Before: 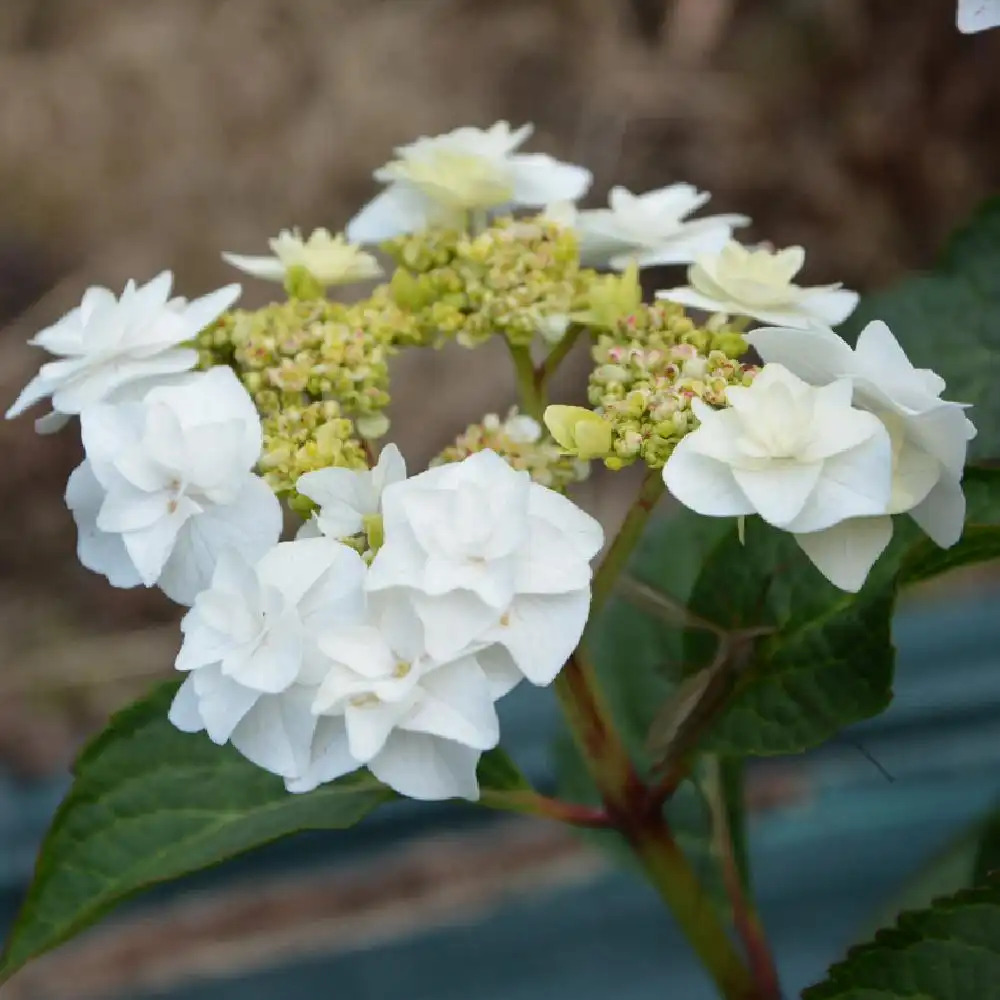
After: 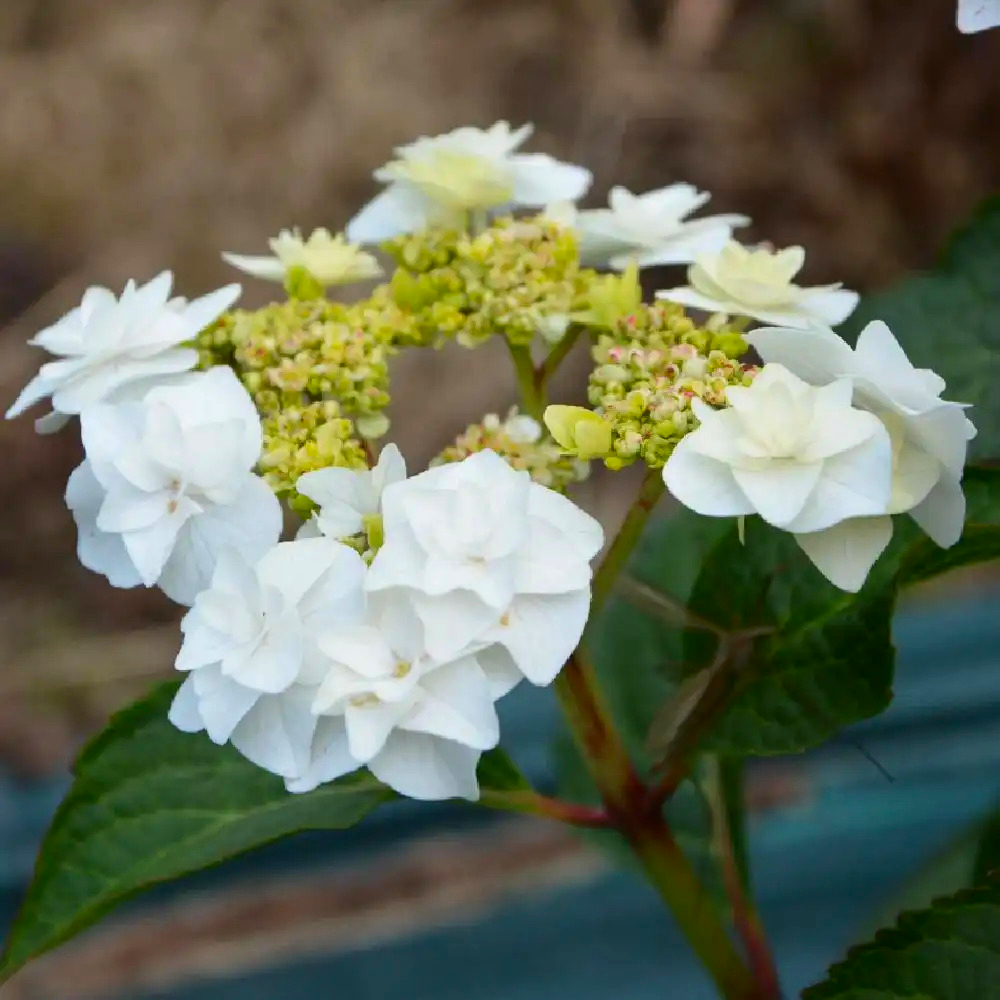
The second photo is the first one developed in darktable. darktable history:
contrast brightness saturation: contrast 0.089, saturation 0.279
